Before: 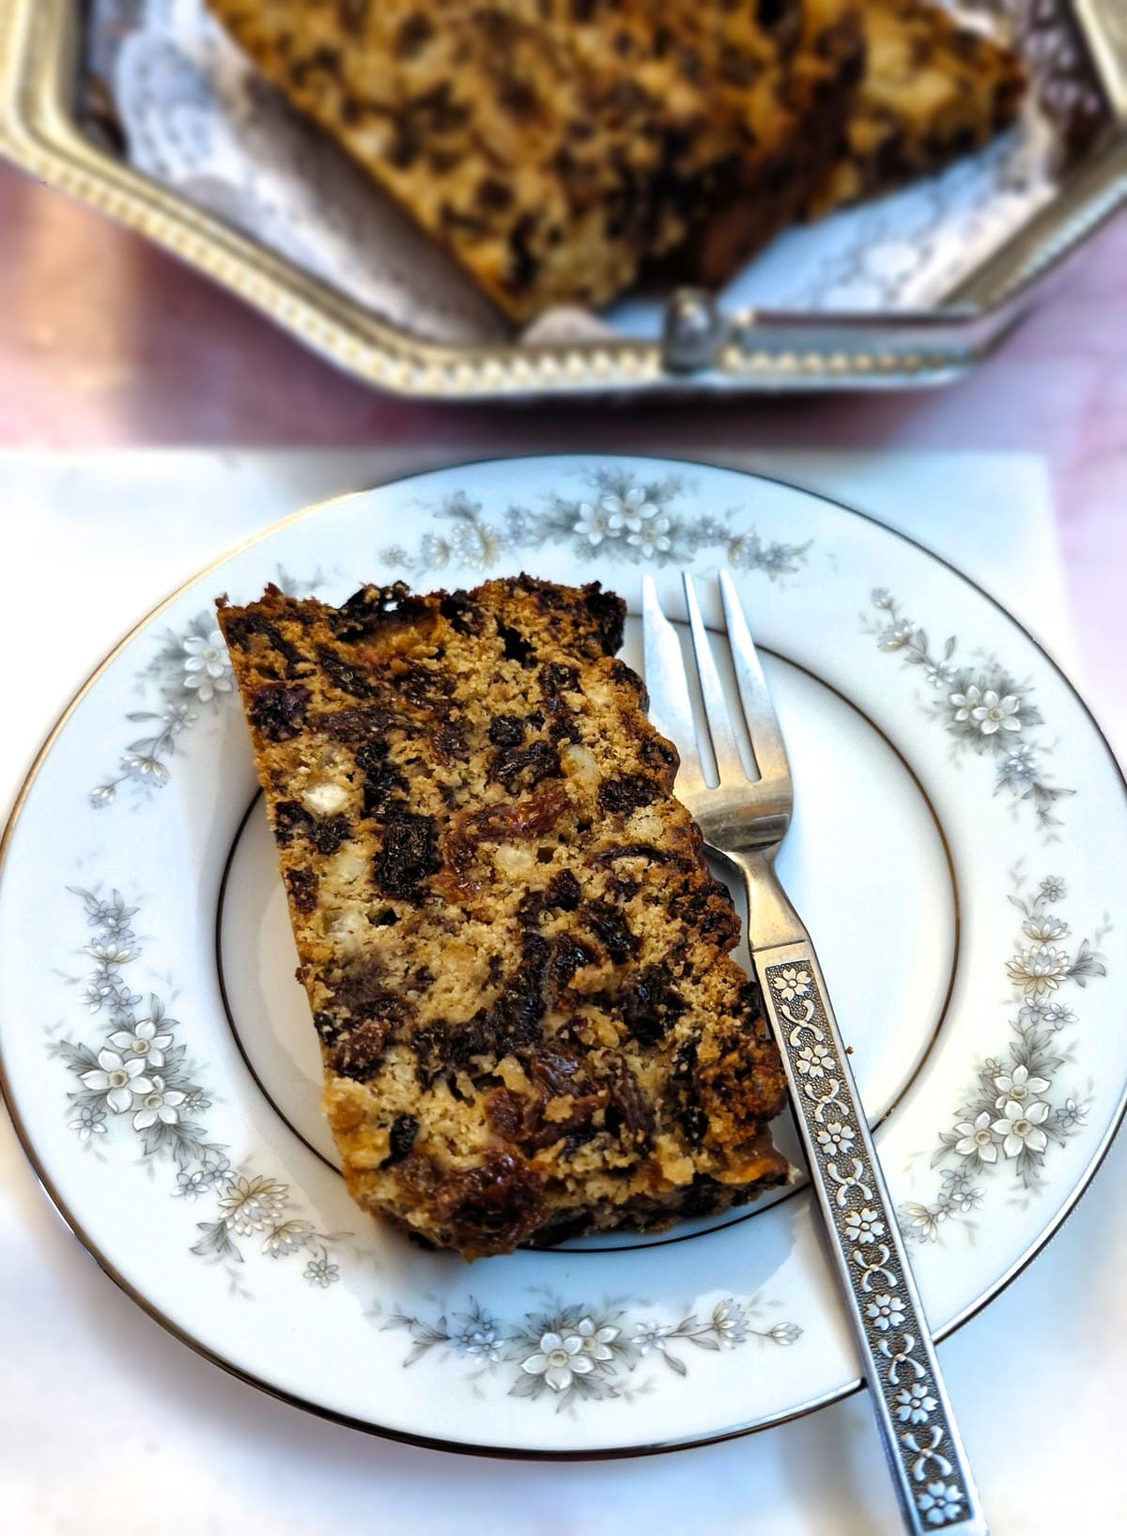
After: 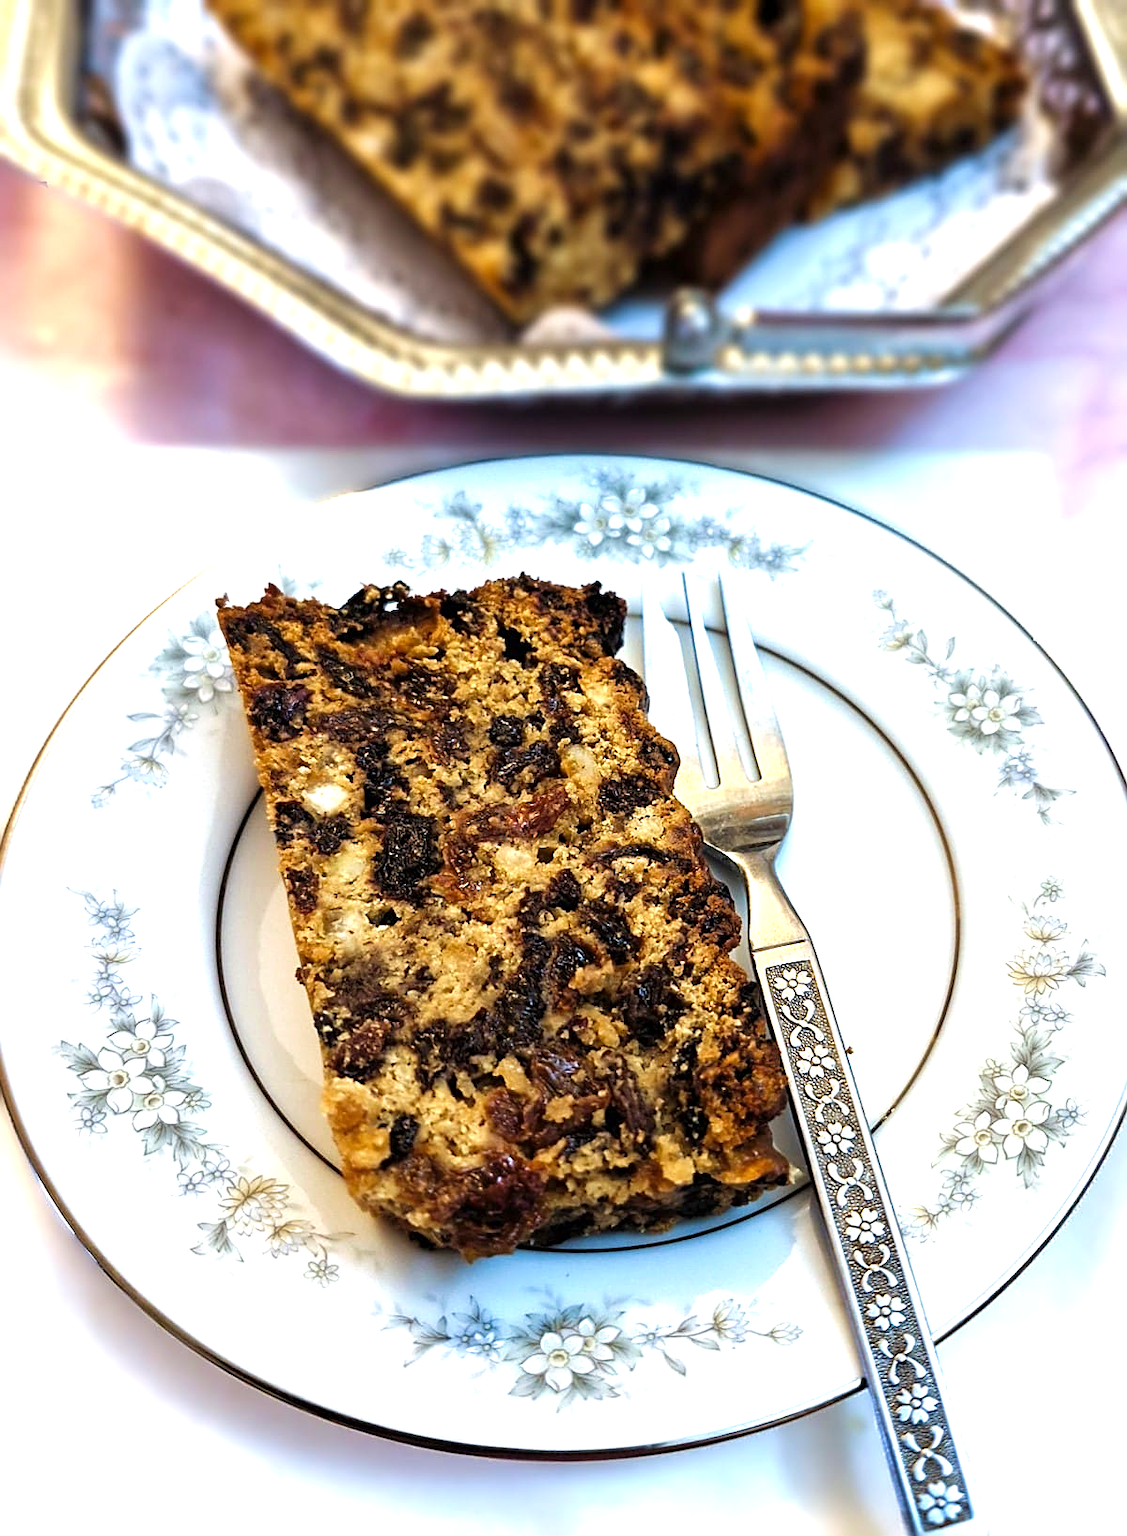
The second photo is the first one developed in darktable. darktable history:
velvia: on, module defaults
sharpen: on, module defaults
exposure: exposure 0.695 EV, compensate exposure bias true, compensate highlight preservation false
